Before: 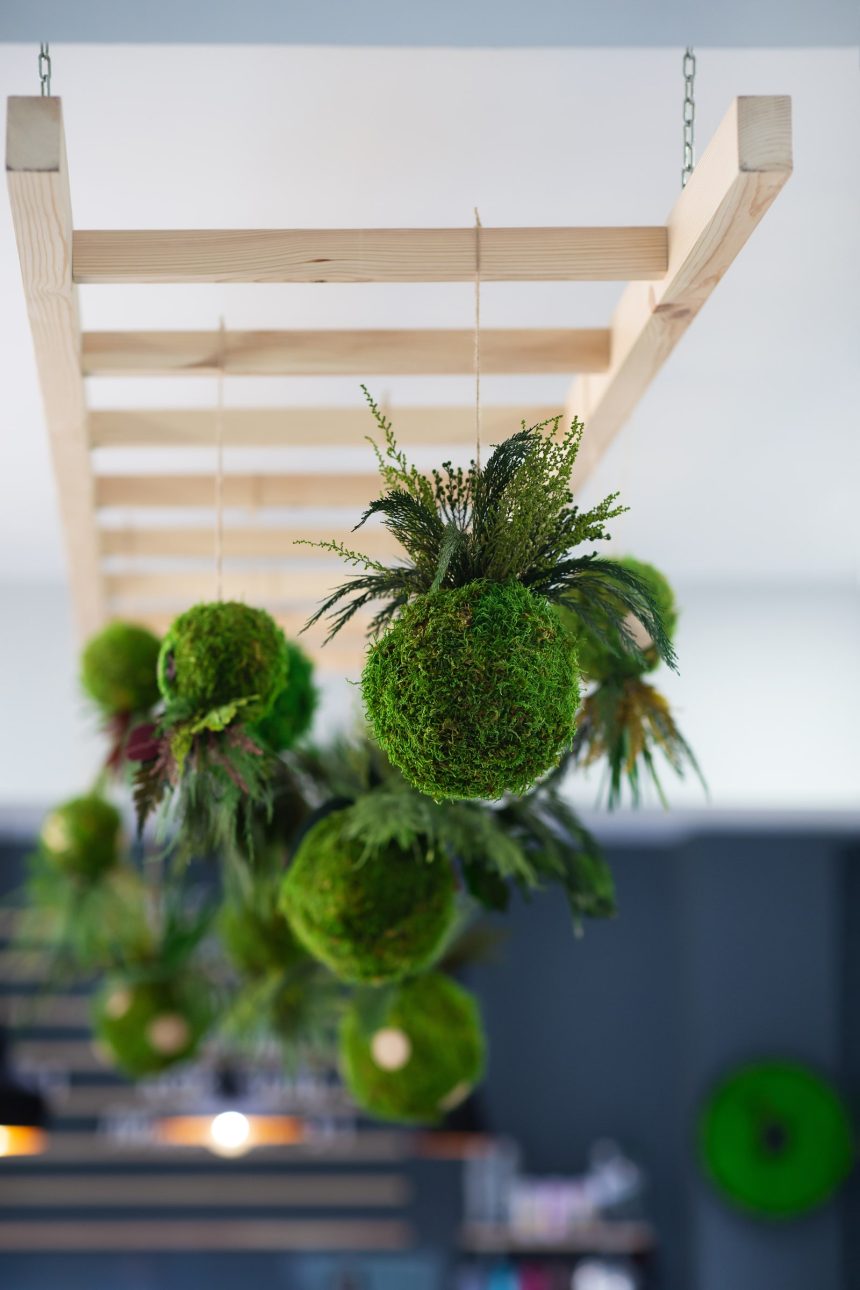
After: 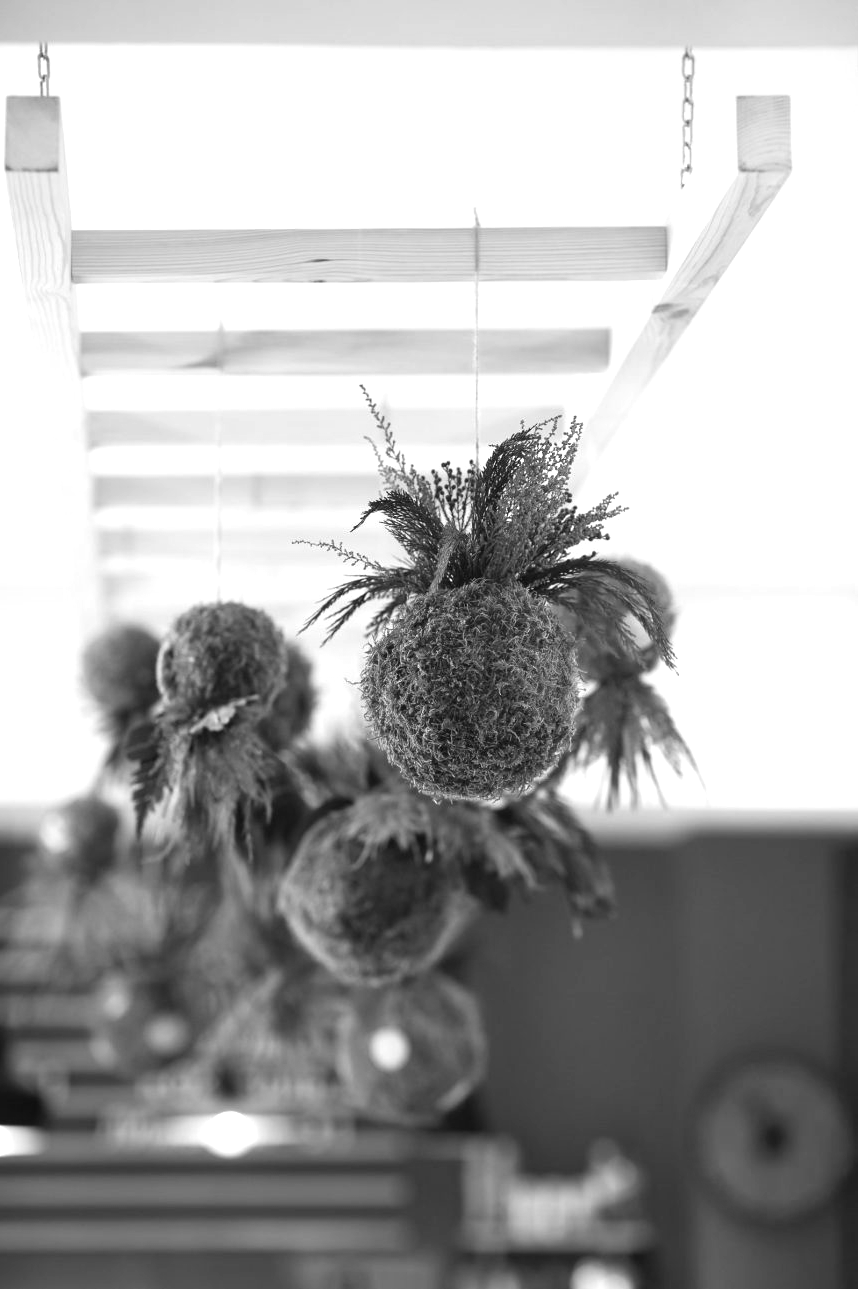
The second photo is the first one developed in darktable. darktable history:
monochrome: on, module defaults
exposure: black level correction 0, exposure 0.7 EV, compensate exposure bias true, compensate highlight preservation false
crop and rotate: left 0.126%
